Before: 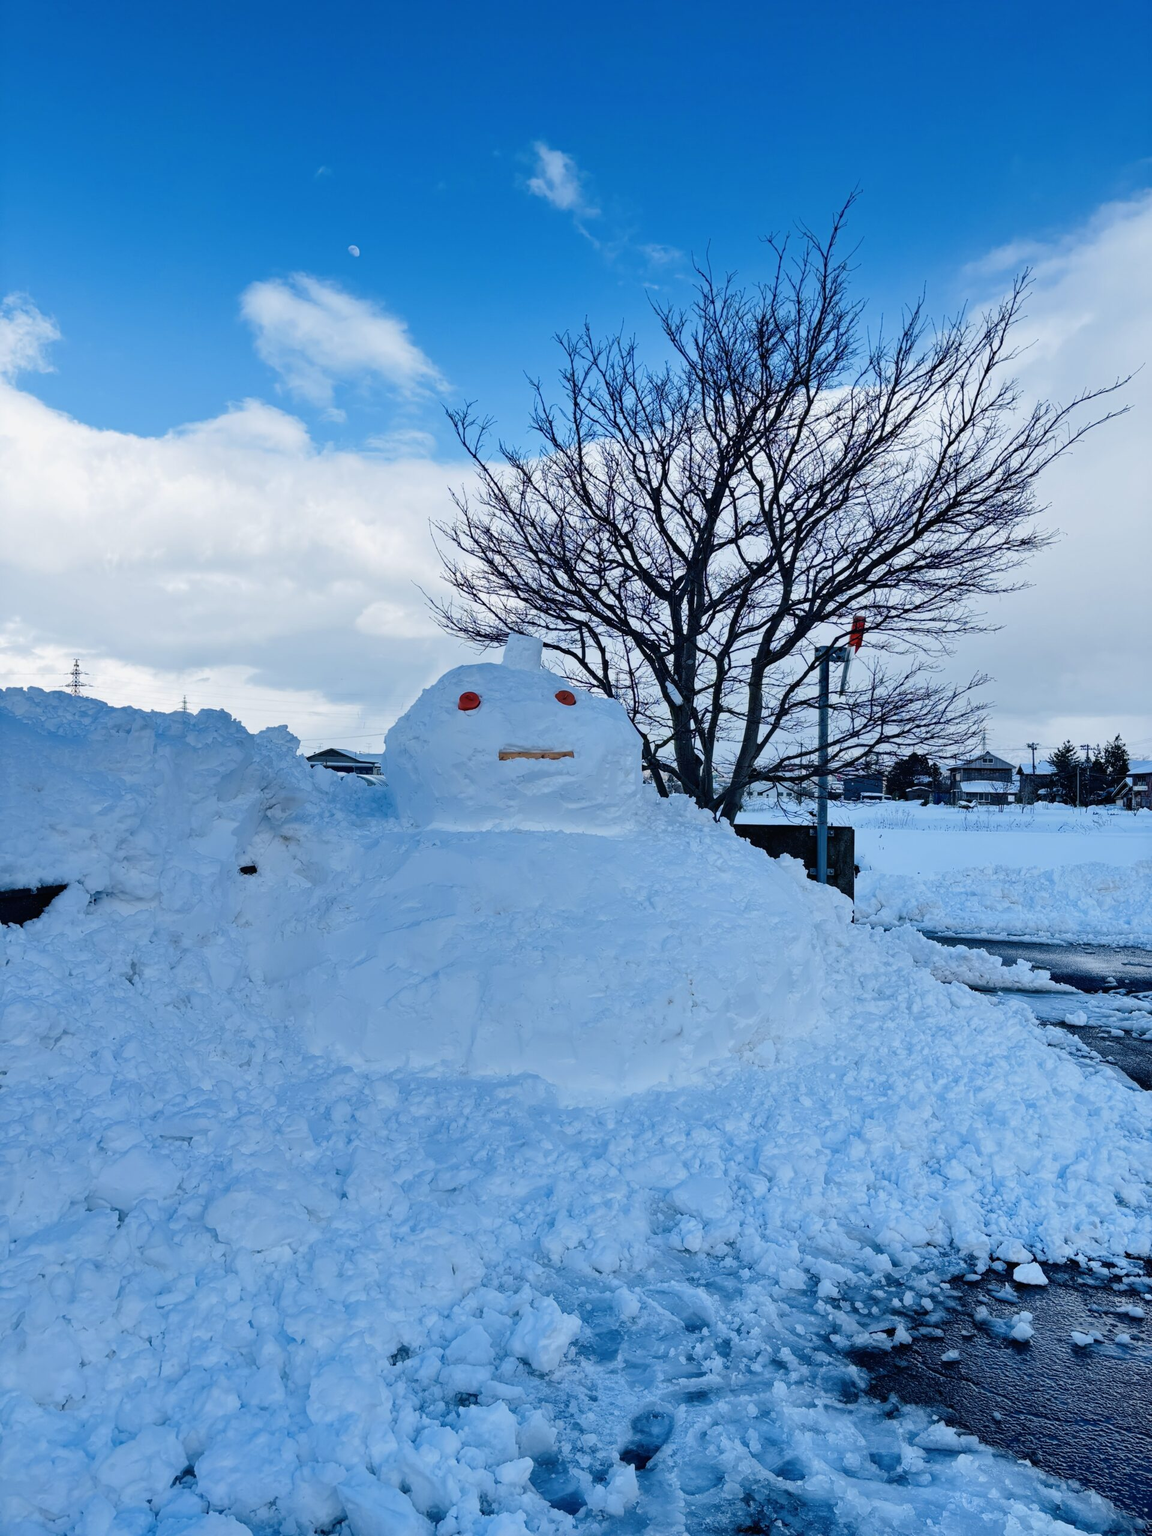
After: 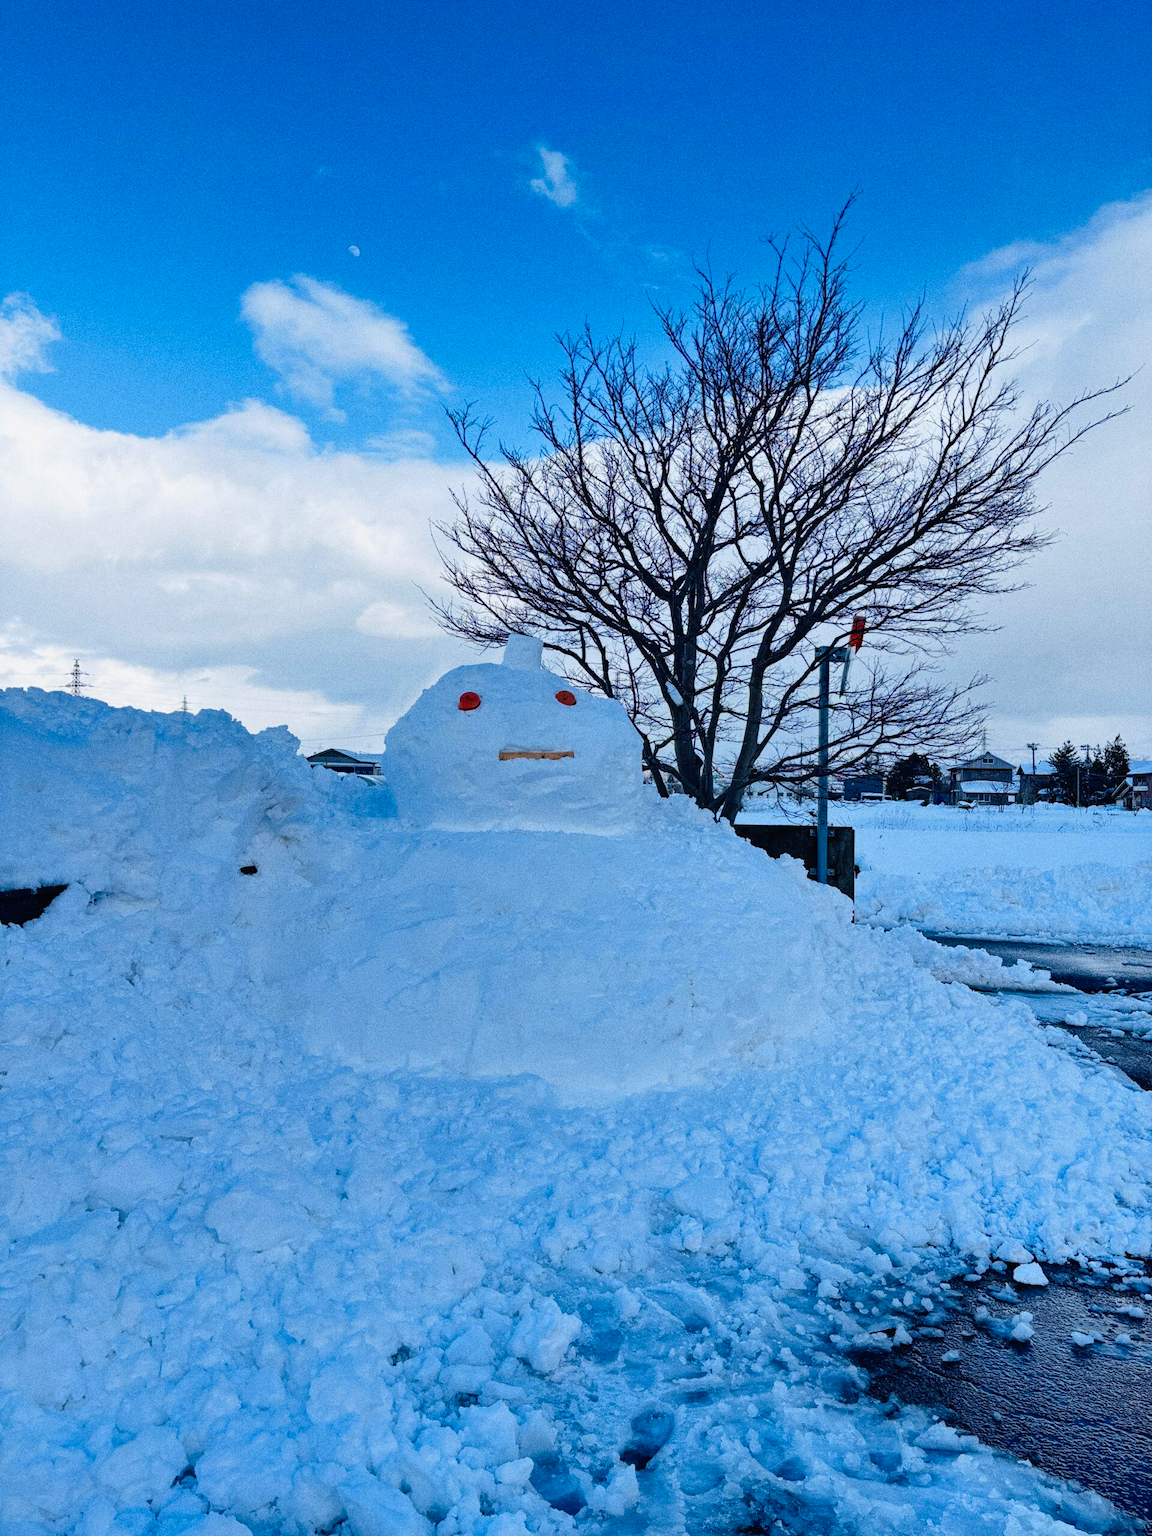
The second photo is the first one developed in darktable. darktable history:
color balance rgb: perceptual saturation grading › global saturation 20%, global vibrance 20%
grain: coarseness 0.09 ISO, strength 40%
